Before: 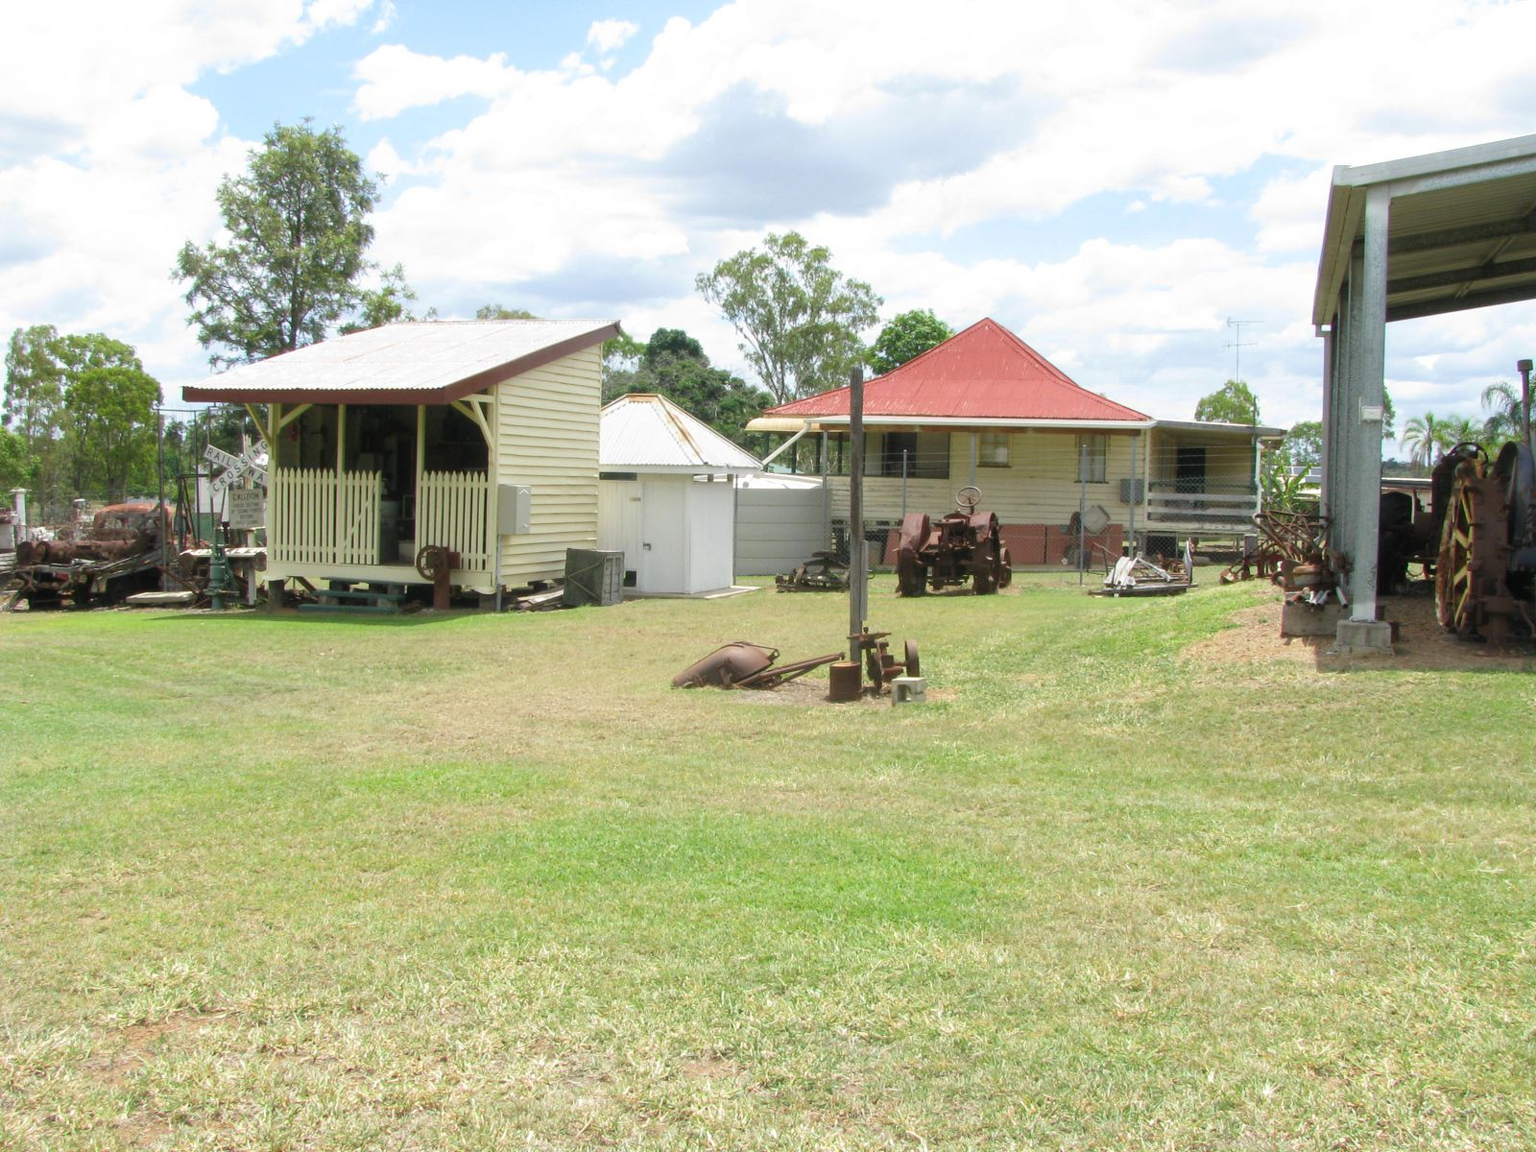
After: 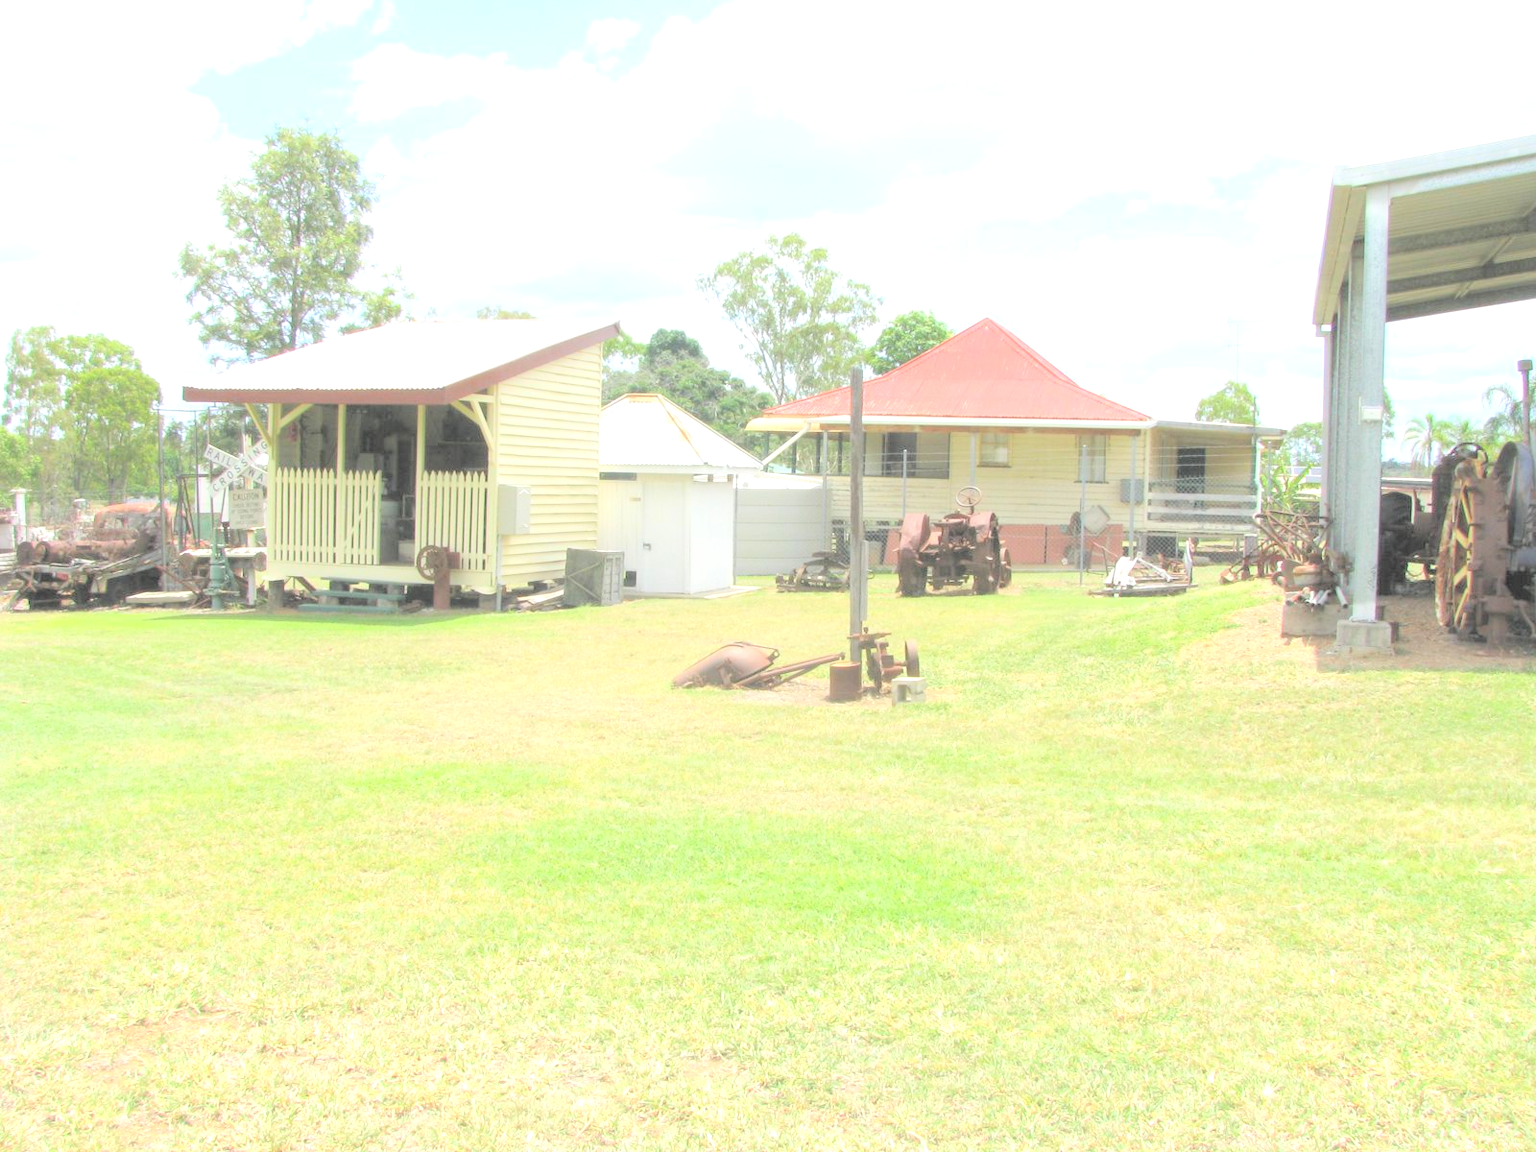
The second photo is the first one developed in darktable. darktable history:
levels: levels [0.116, 0.574, 1]
contrast brightness saturation: brightness 1
exposure: black level correction 0, exposure 0.7 EV, compensate exposure bias true, compensate highlight preservation false
